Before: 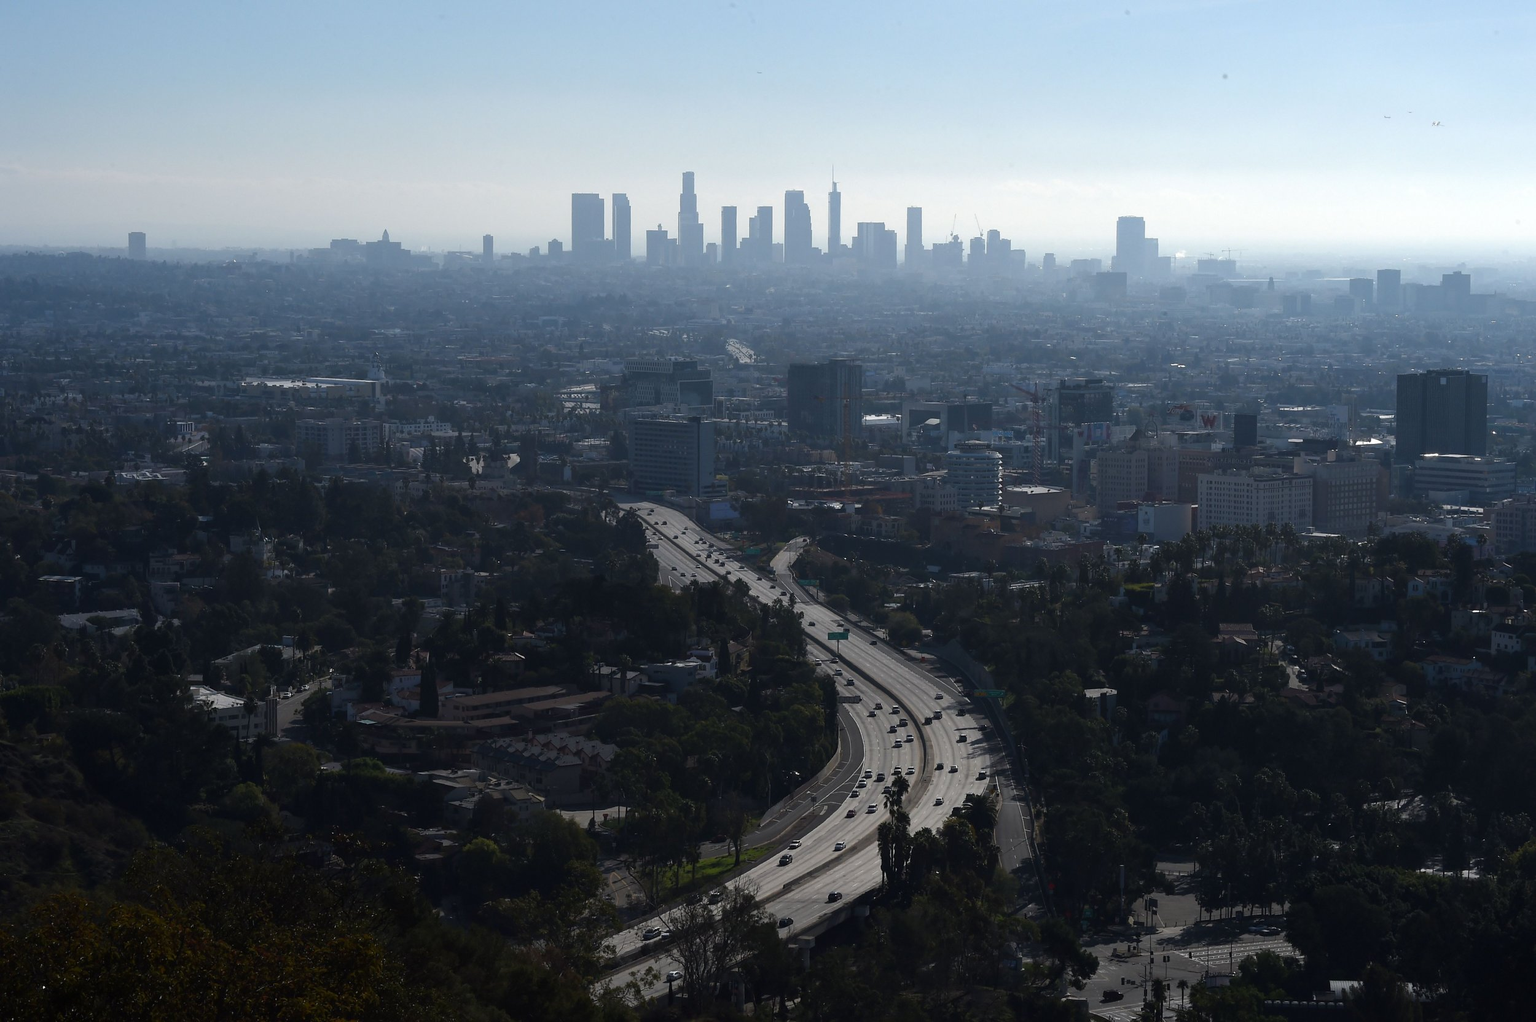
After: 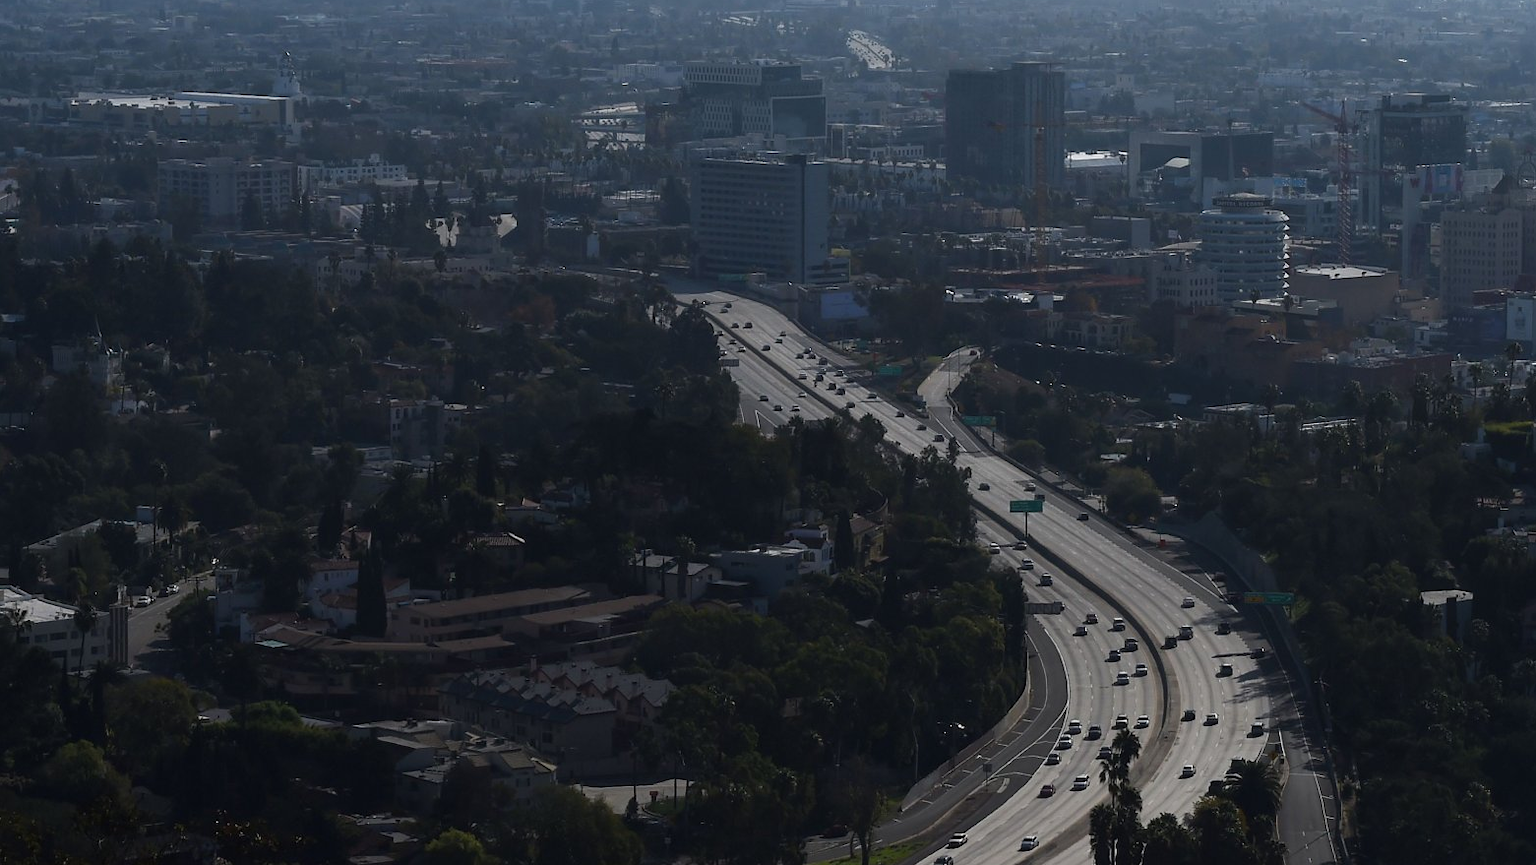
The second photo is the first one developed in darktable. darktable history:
crop: left 12.85%, top 31.358%, right 24.675%, bottom 15.757%
